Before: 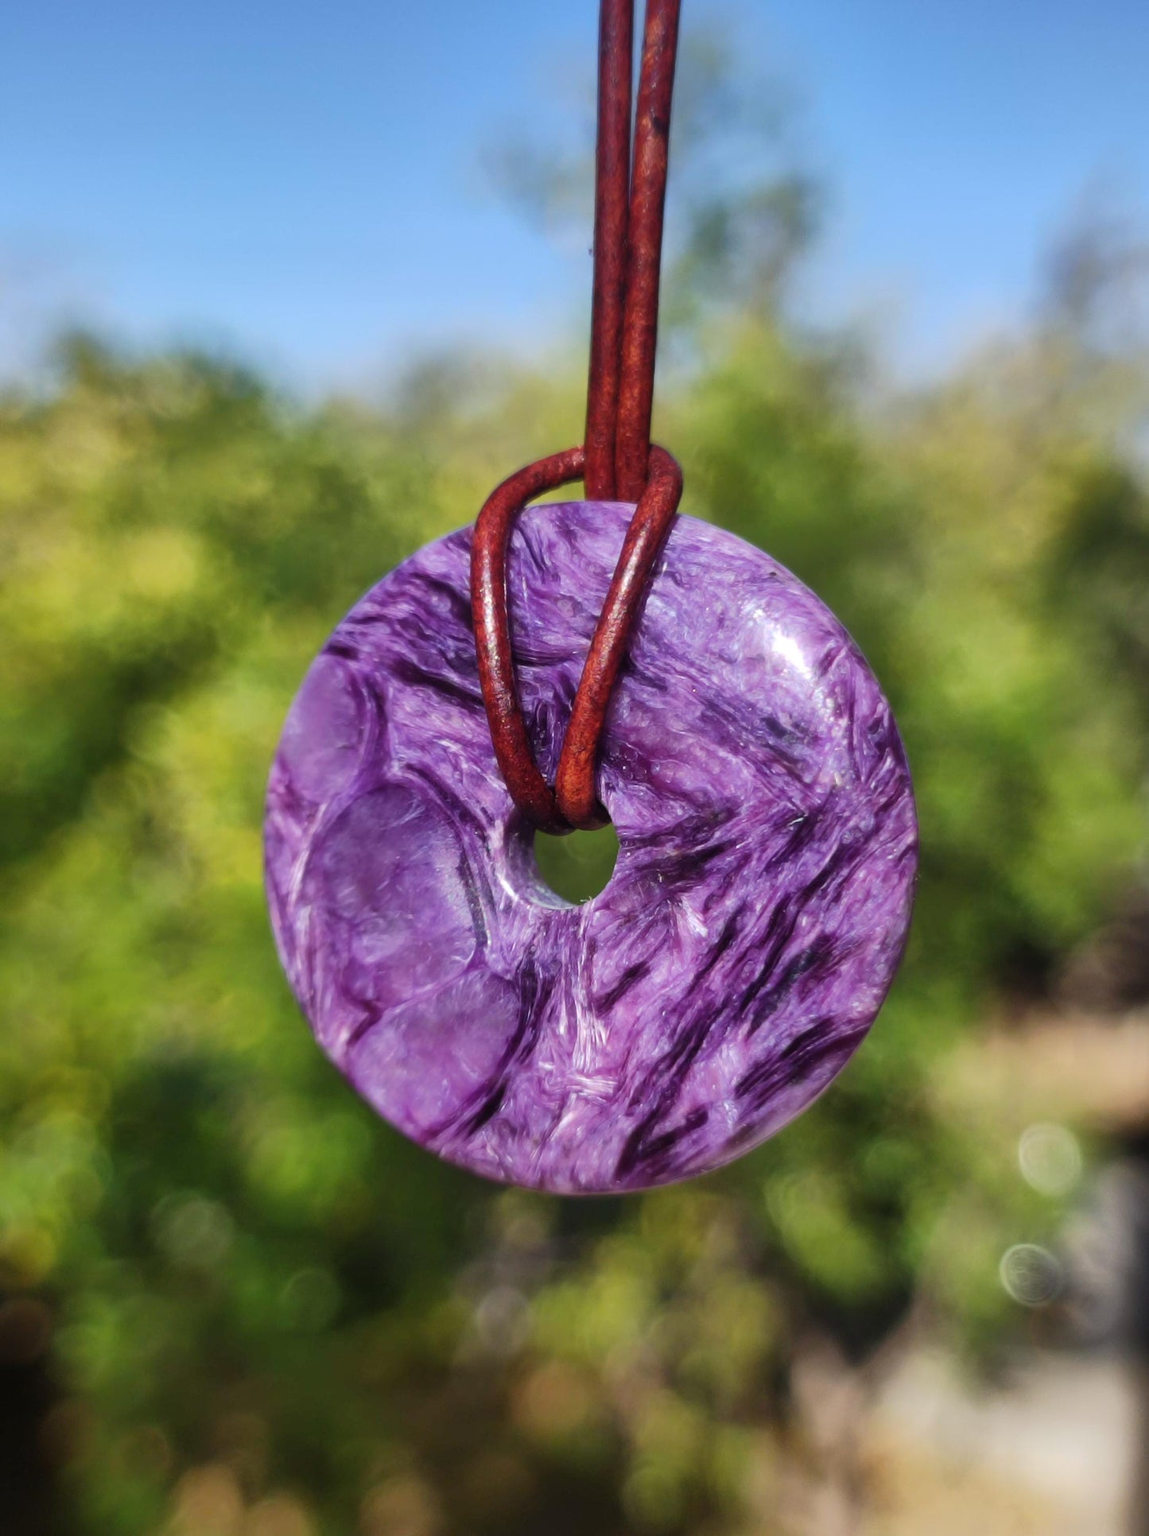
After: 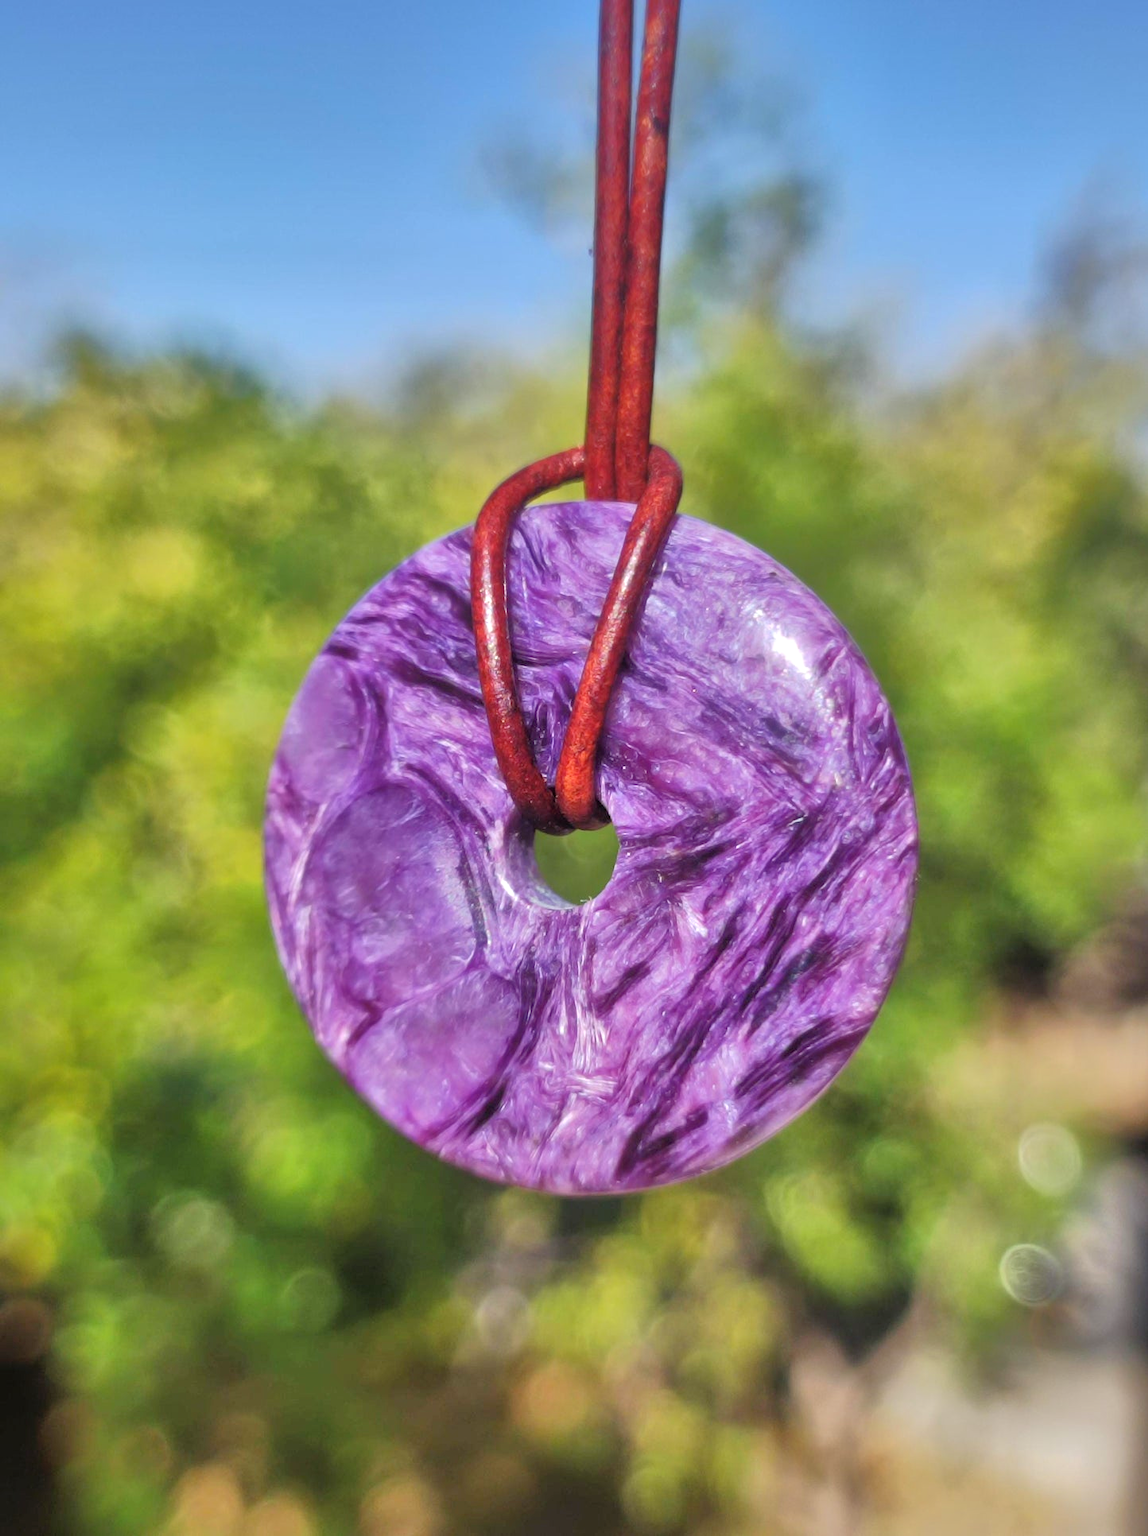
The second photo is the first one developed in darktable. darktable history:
tone equalizer: -7 EV 0.15 EV, -6 EV 0.6 EV, -5 EV 1.15 EV, -4 EV 1.33 EV, -3 EV 1.15 EV, -2 EV 0.6 EV, -1 EV 0.15 EV, mask exposure compensation -0.5 EV
shadows and highlights: on, module defaults
